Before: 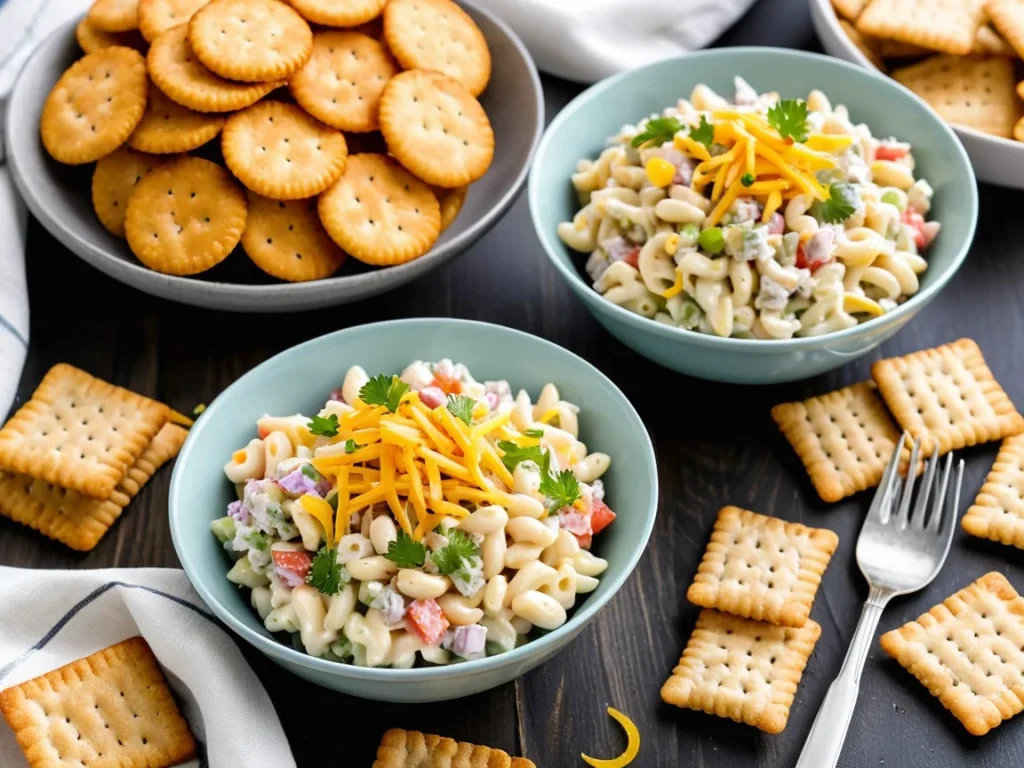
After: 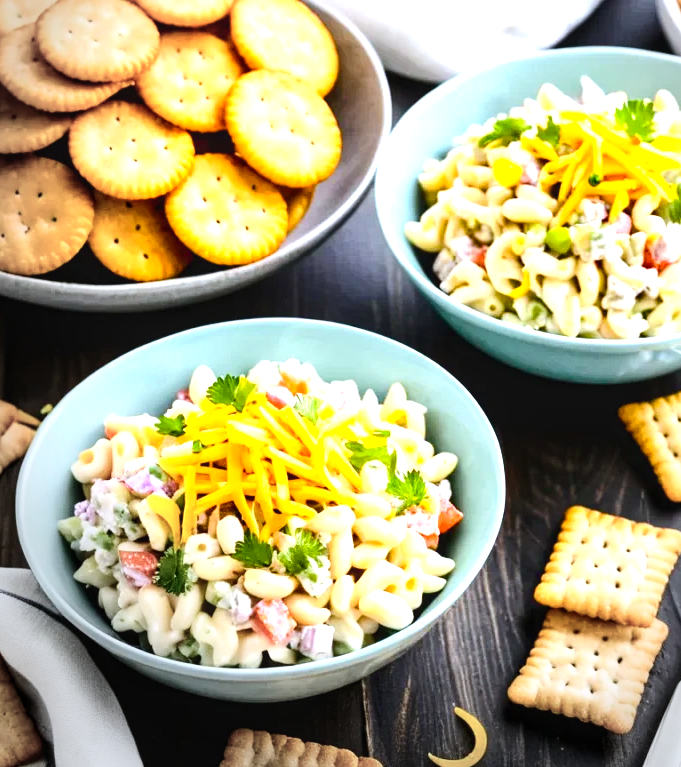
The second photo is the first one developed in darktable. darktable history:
crop and rotate: left 15.01%, right 18.405%
local contrast: highlights 94%, shadows 87%, detail 160%, midtone range 0.2
color balance rgb: highlights gain › luminance 16.861%, highlights gain › chroma 2.921%, highlights gain › hue 259.2°, linear chroma grading › global chroma 14.566%, perceptual saturation grading › global saturation 20%, perceptual saturation grading › highlights -25.752%, perceptual saturation grading › shadows 25.154%, global vibrance 20%
exposure: exposure 0.484 EV, compensate highlight preservation false
tone curve: curves: ch0 [(0, 0) (0.003, 0.008) (0.011, 0.017) (0.025, 0.027) (0.044, 0.043) (0.069, 0.059) (0.1, 0.086) (0.136, 0.112) (0.177, 0.152) (0.224, 0.203) (0.277, 0.277) (0.335, 0.346) (0.399, 0.439) (0.468, 0.527) (0.543, 0.613) (0.623, 0.693) (0.709, 0.787) (0.801, 0.863) (0.898, 0.927) (1, 1)], color space Lab, independent channels, preserve colors none
tone equalizer: -8 EV -0.415 EV, -7 EV -0.363 EV, -6 EV -0.348 EV, -5 EV -0.201 EV, -3 EV 0.23 EV, -2 EV 0.362 EV, -1 EV 0.396 EV, +0 EV 0.429 EV, edges refinement/feathering 500, mask exposure compensation -1.57 EV, preserve details no
vignetting: center (0.217, -0.239), automatic ratio true
